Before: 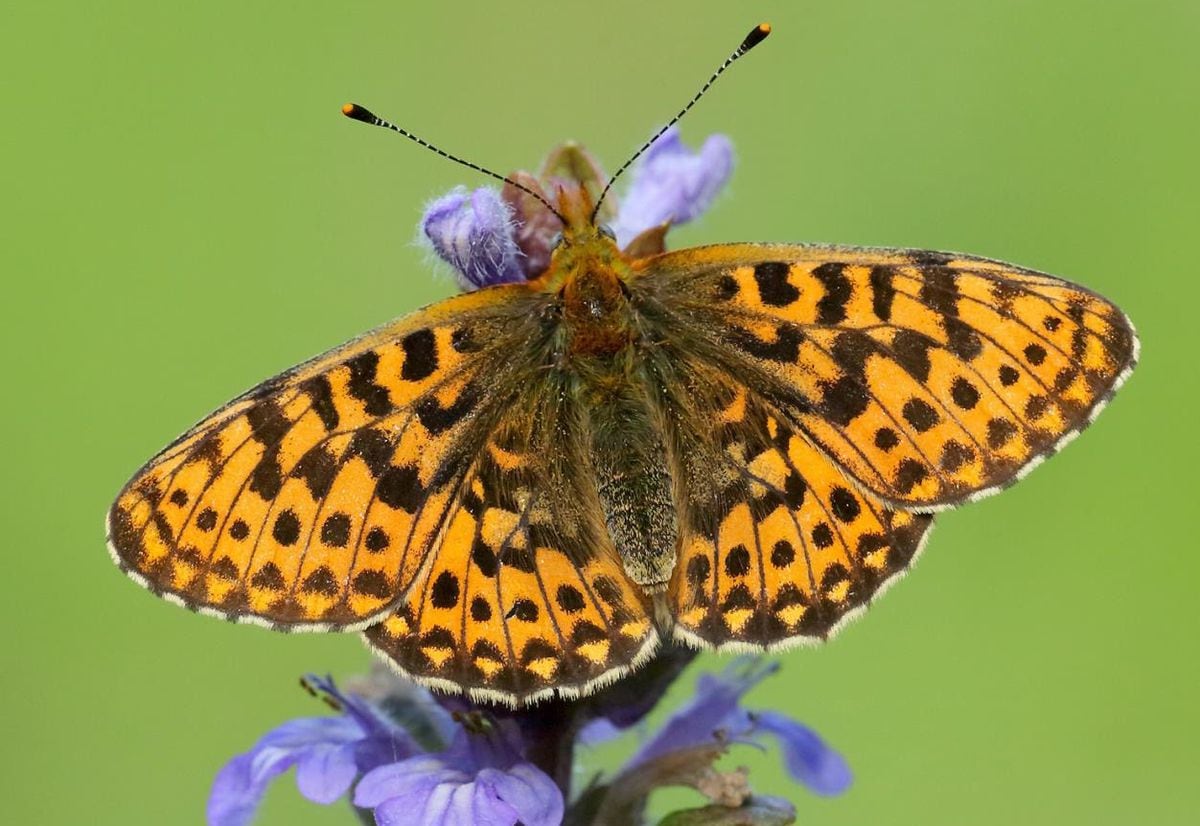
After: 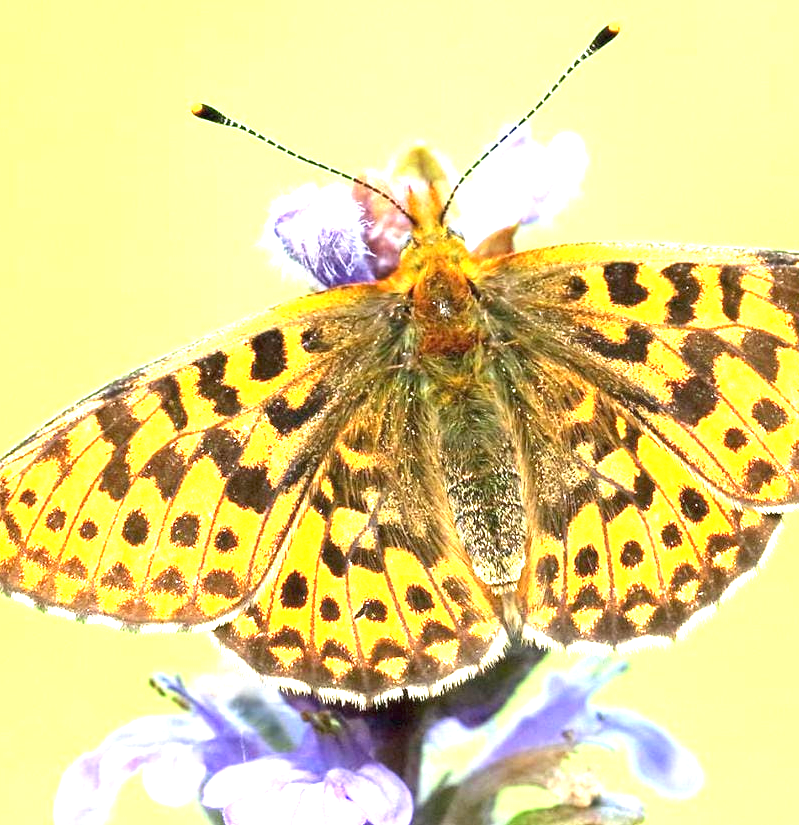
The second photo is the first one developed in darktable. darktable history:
exposure: black level correction 0, exposure 2.138 EV, compensate exposure bias true, compensate highlight preservation false
crop and rotate: left 12.648%, right 20.685%
